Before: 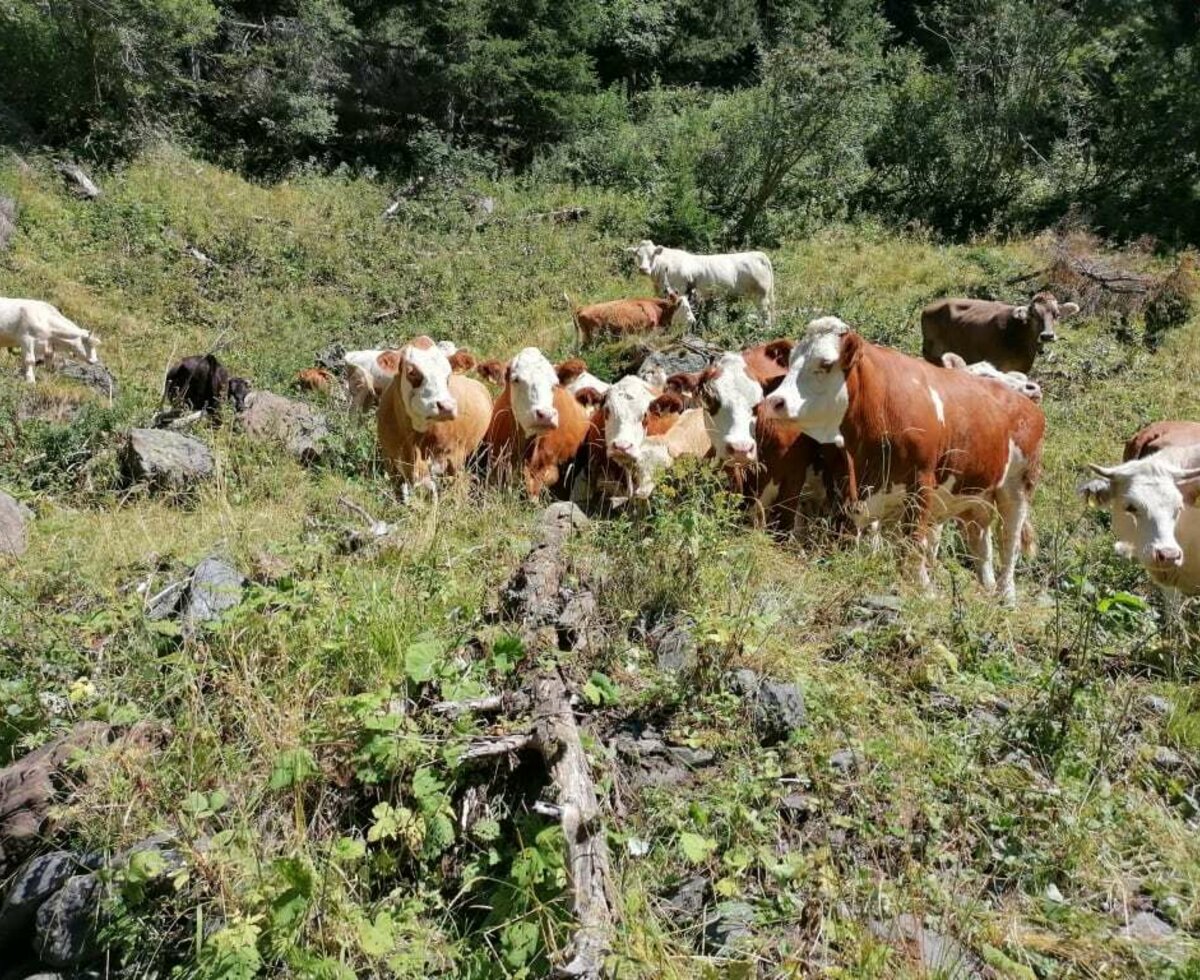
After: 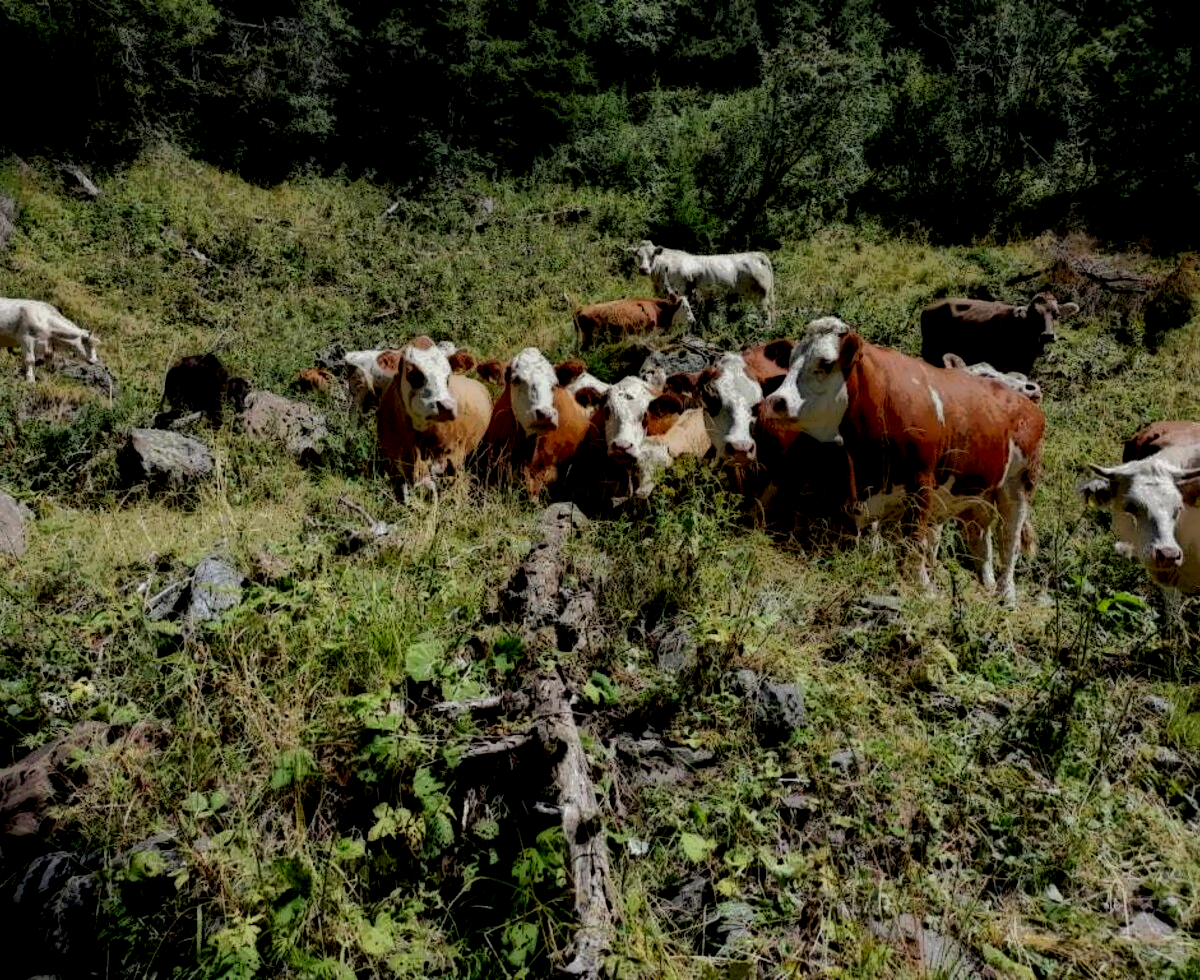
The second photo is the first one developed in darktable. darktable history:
local contrast: highlights 4%, shadows 242%, detail 164%, midtone range 0.005
